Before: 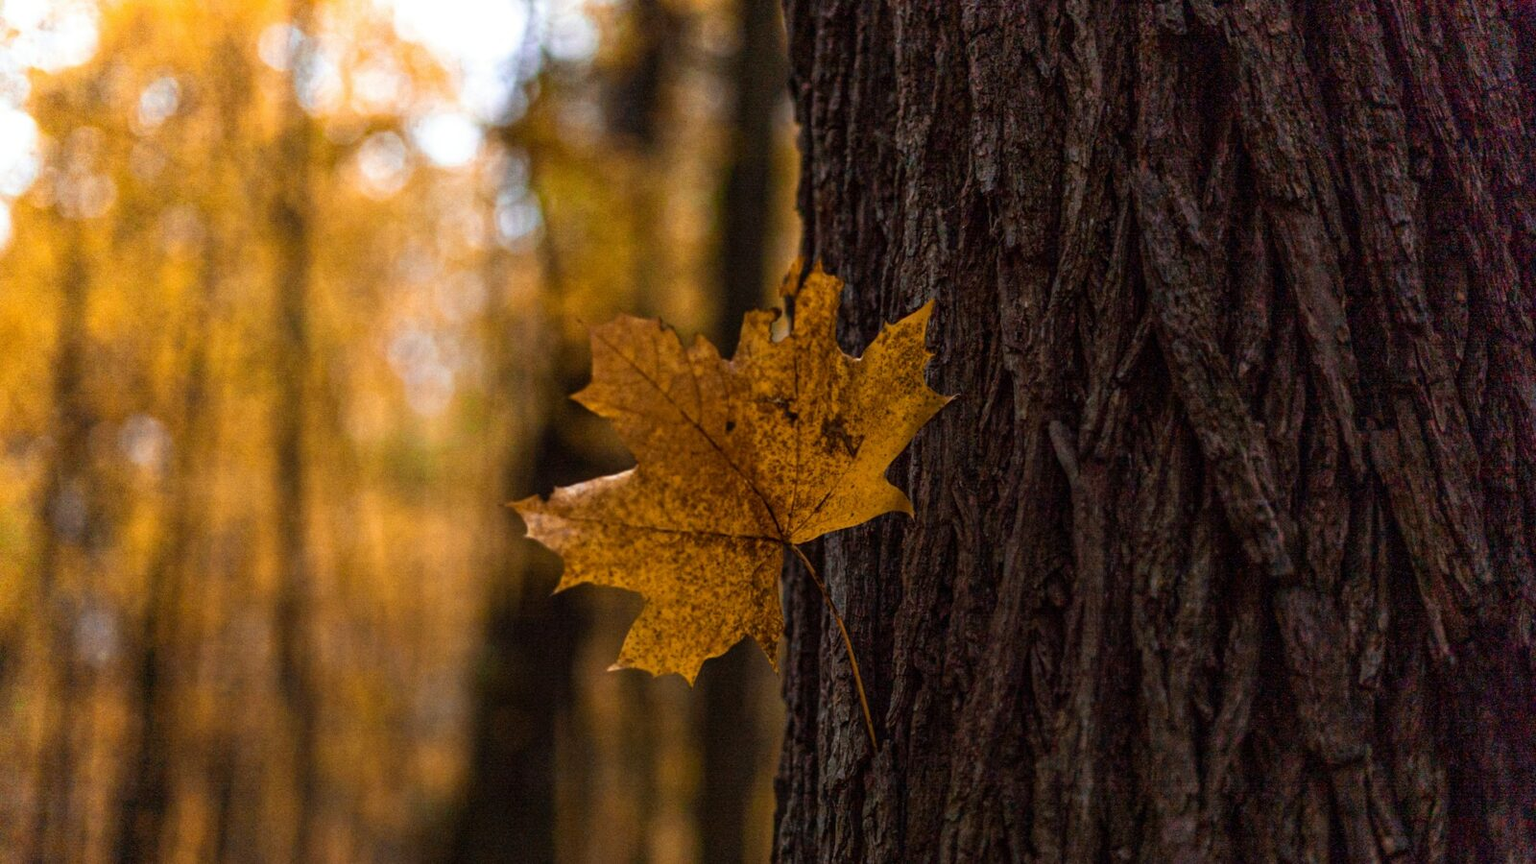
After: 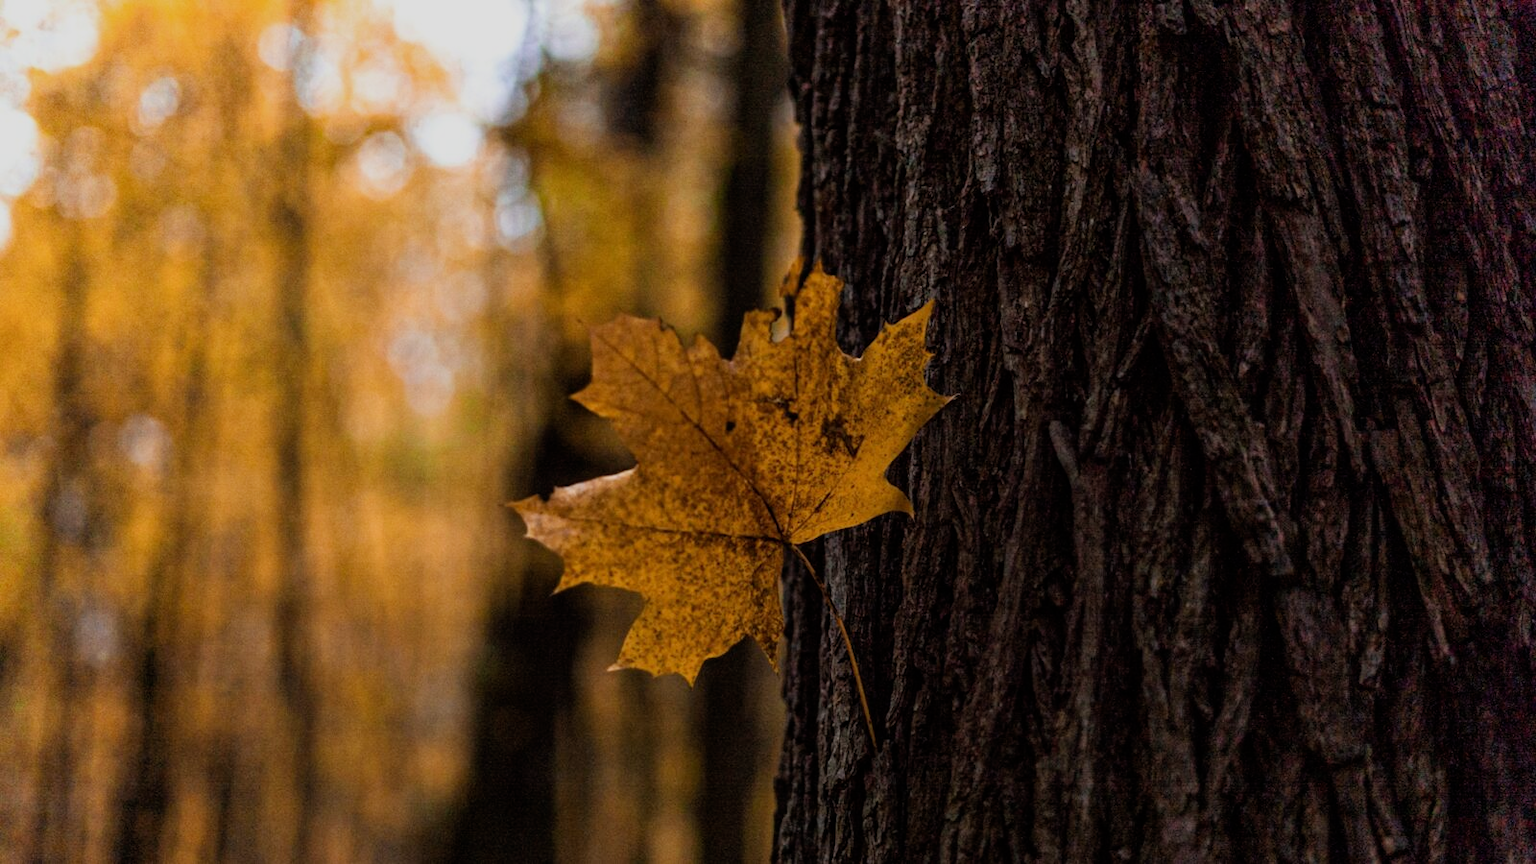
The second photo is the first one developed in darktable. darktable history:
filmic rgb: black relative exposure -7.97 EV, white relative exposure 3.78 EV, hardness 4.34
